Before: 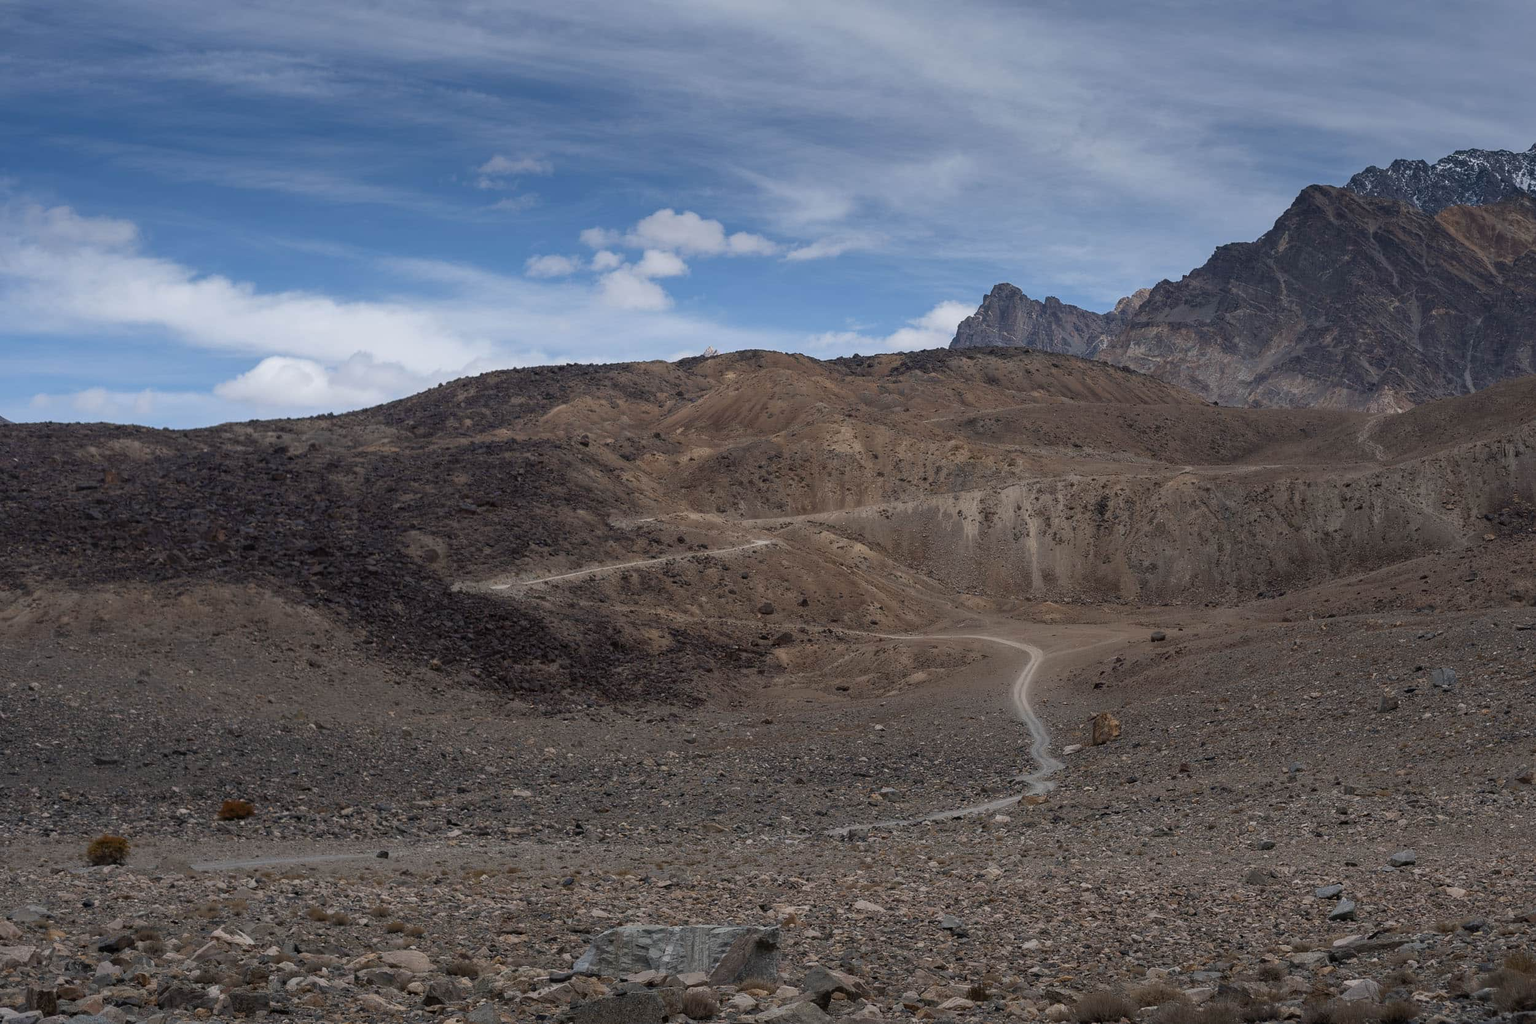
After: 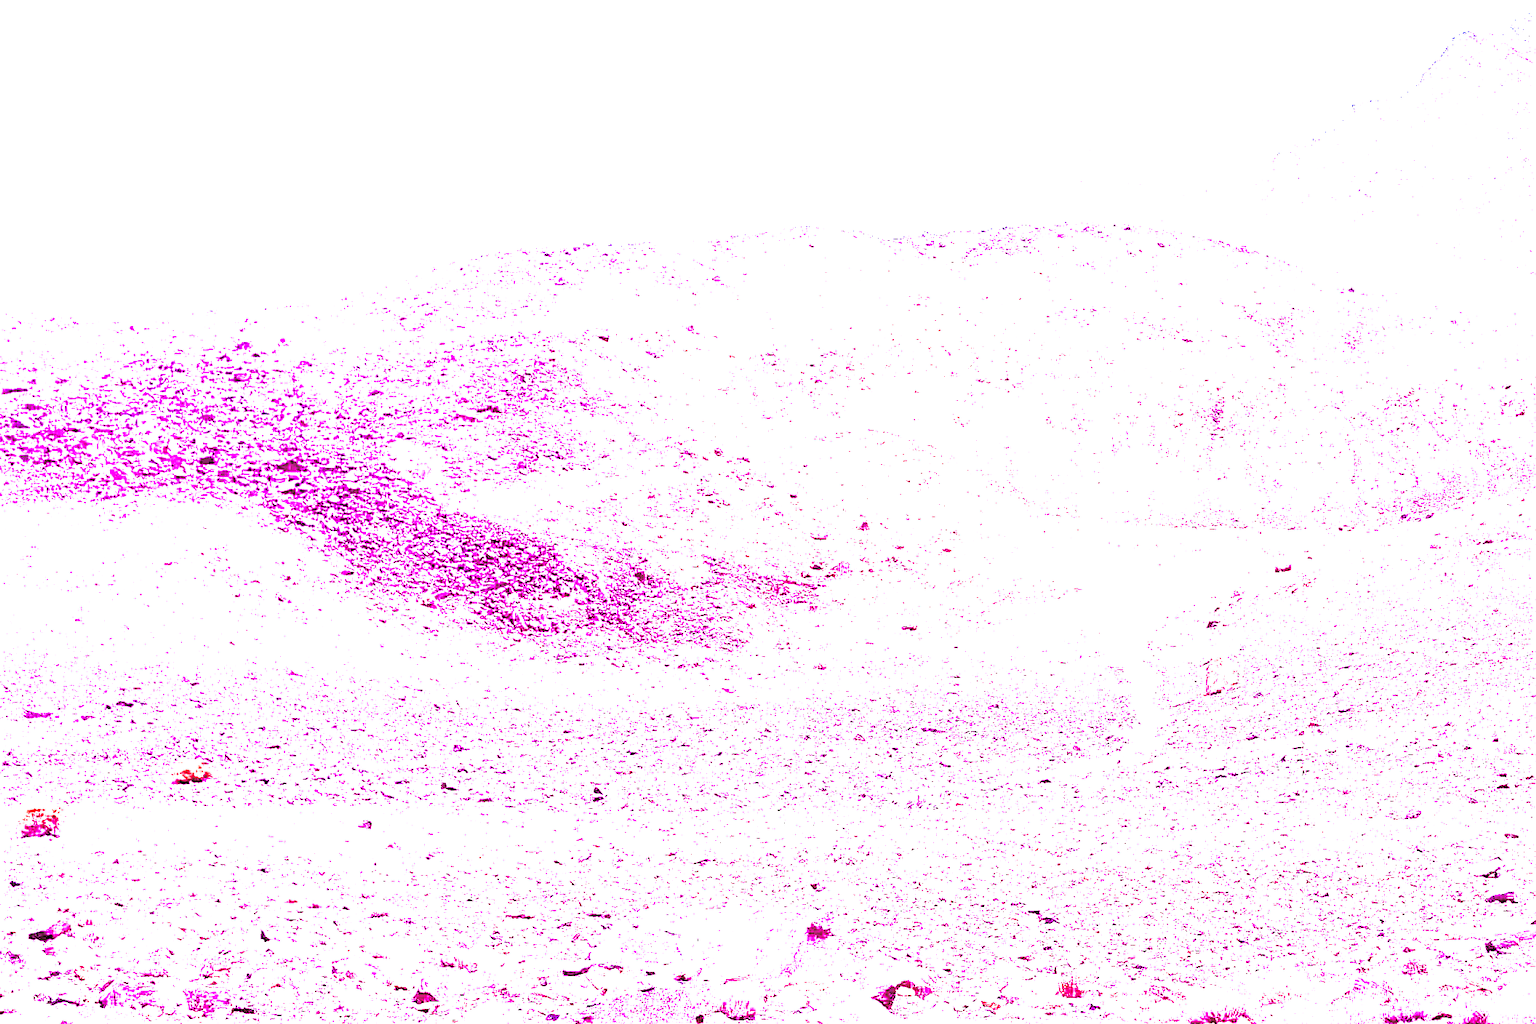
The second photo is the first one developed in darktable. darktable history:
white balance: red 8, blue 8
sharpen: on, module defaults
split-toning: highlights › hue 187.2°, highlights › saturation 0.83, balance -68.05, compress 56.43%
rgb curve: curves: ch0 [(0, 0) (0.093, 0.159) (0.241, 0.265) (0.414, 0.42) (1, 1)], compensate middle gray true, preserve colors basic power
crop and rotate: left 4.842%, top 15.51%, right 10.668%
color balance rgb: perceptual saturation grading › global saturation 25%, perceptual saturation grading › highlights -50%, perceptual saturation grading › shadows 30%, perceptual brilliance grading › global brilliance 12%, global vibrance 20%
